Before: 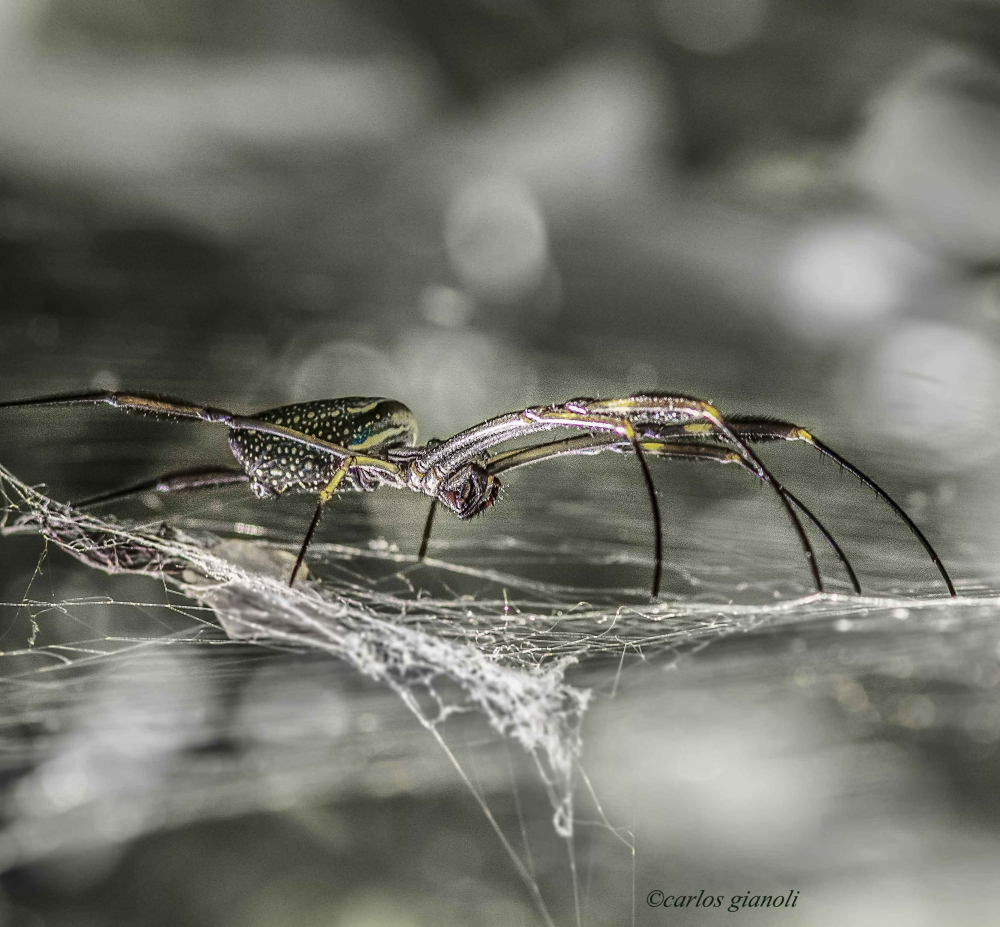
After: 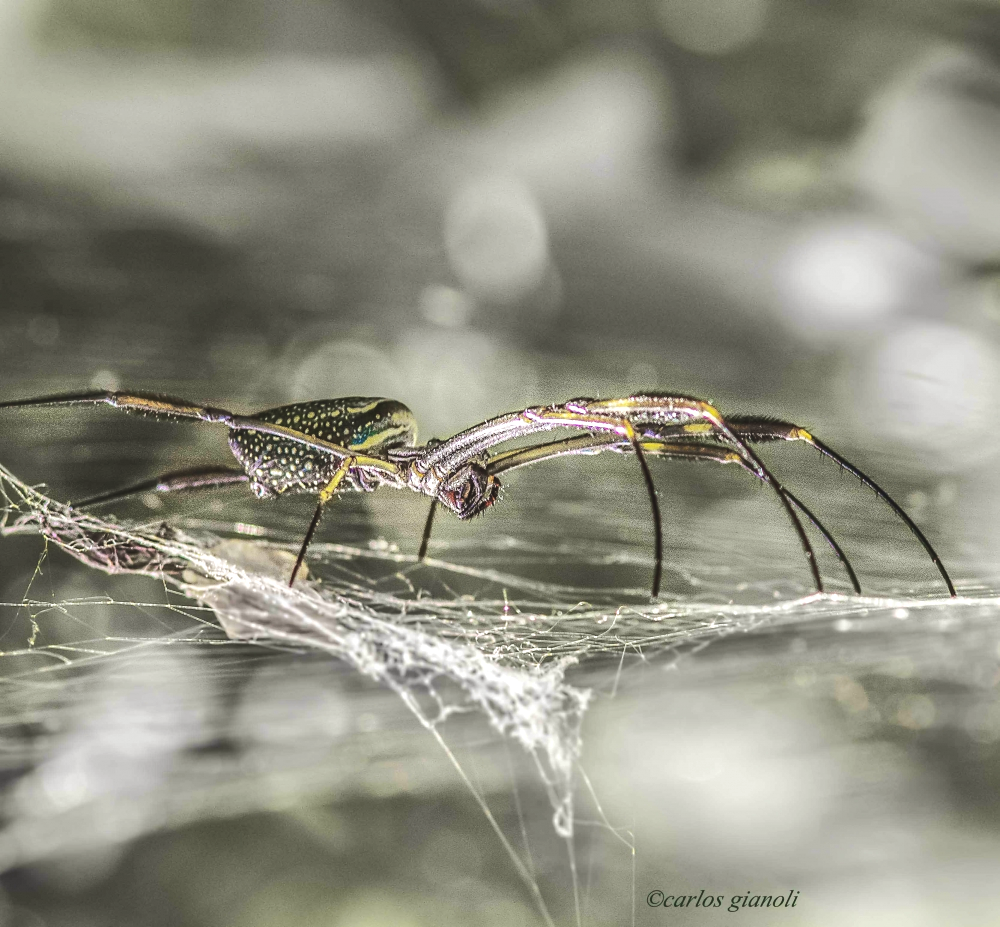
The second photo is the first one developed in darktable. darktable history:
shadows and highlights: radius 113.49, shadows 51.39, white point adjustment 9.07, highlights -4.98, soften with gaussian
velvia: strength 14.5%
color balance rgb: power › chroma 0.235%, power › hue 60.51°, global offset › luminance 0.784%, perceptual saturation grading › global saturation 8.576%, perceptual brilliance grading › mid-tones 10.897%, perceptual brilliance grading › shadows 15.312%, global vibrance 15.073%
